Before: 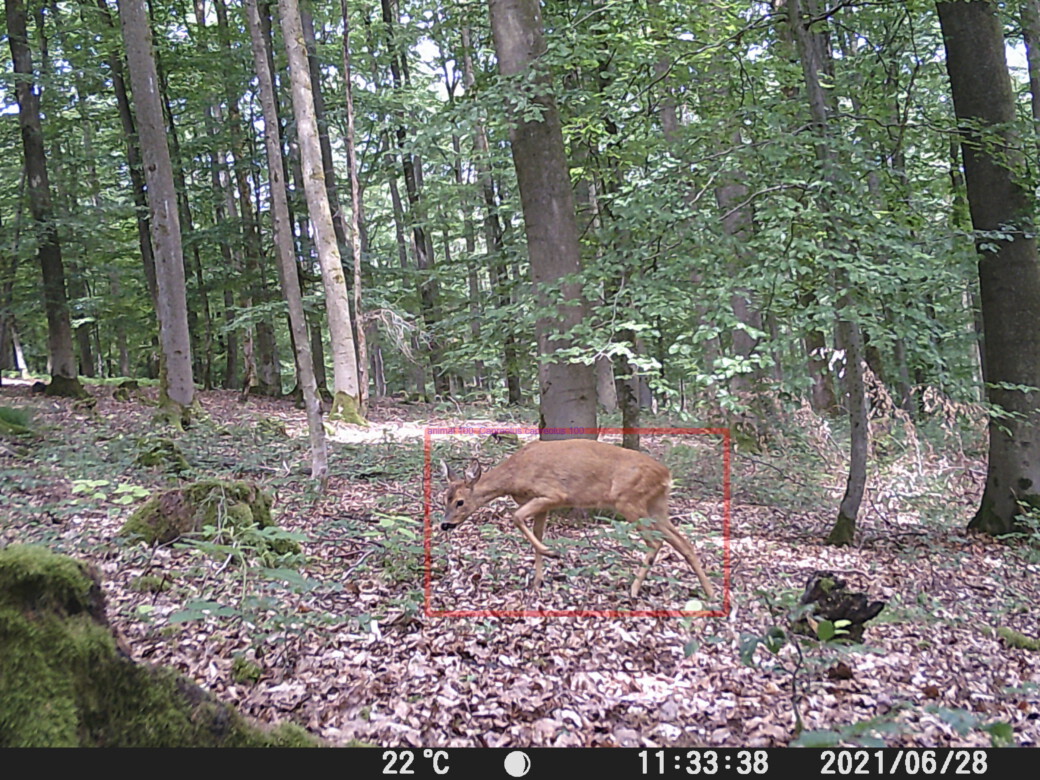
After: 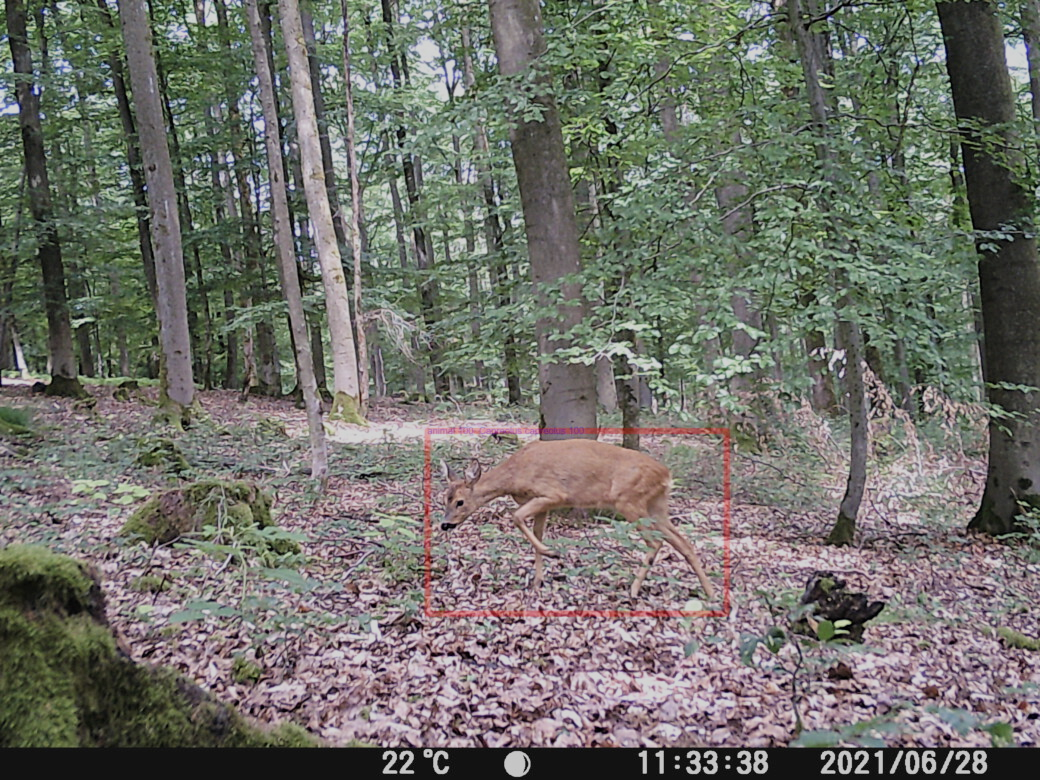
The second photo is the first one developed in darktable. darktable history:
filmic rgb: black relative exposure -7.65 EV, white relative exposure 4.56 EV, threshold 5.98 EV, hardness 3.61, iterations of high-quality reconstruction 0, enable highlight reconstruction true
